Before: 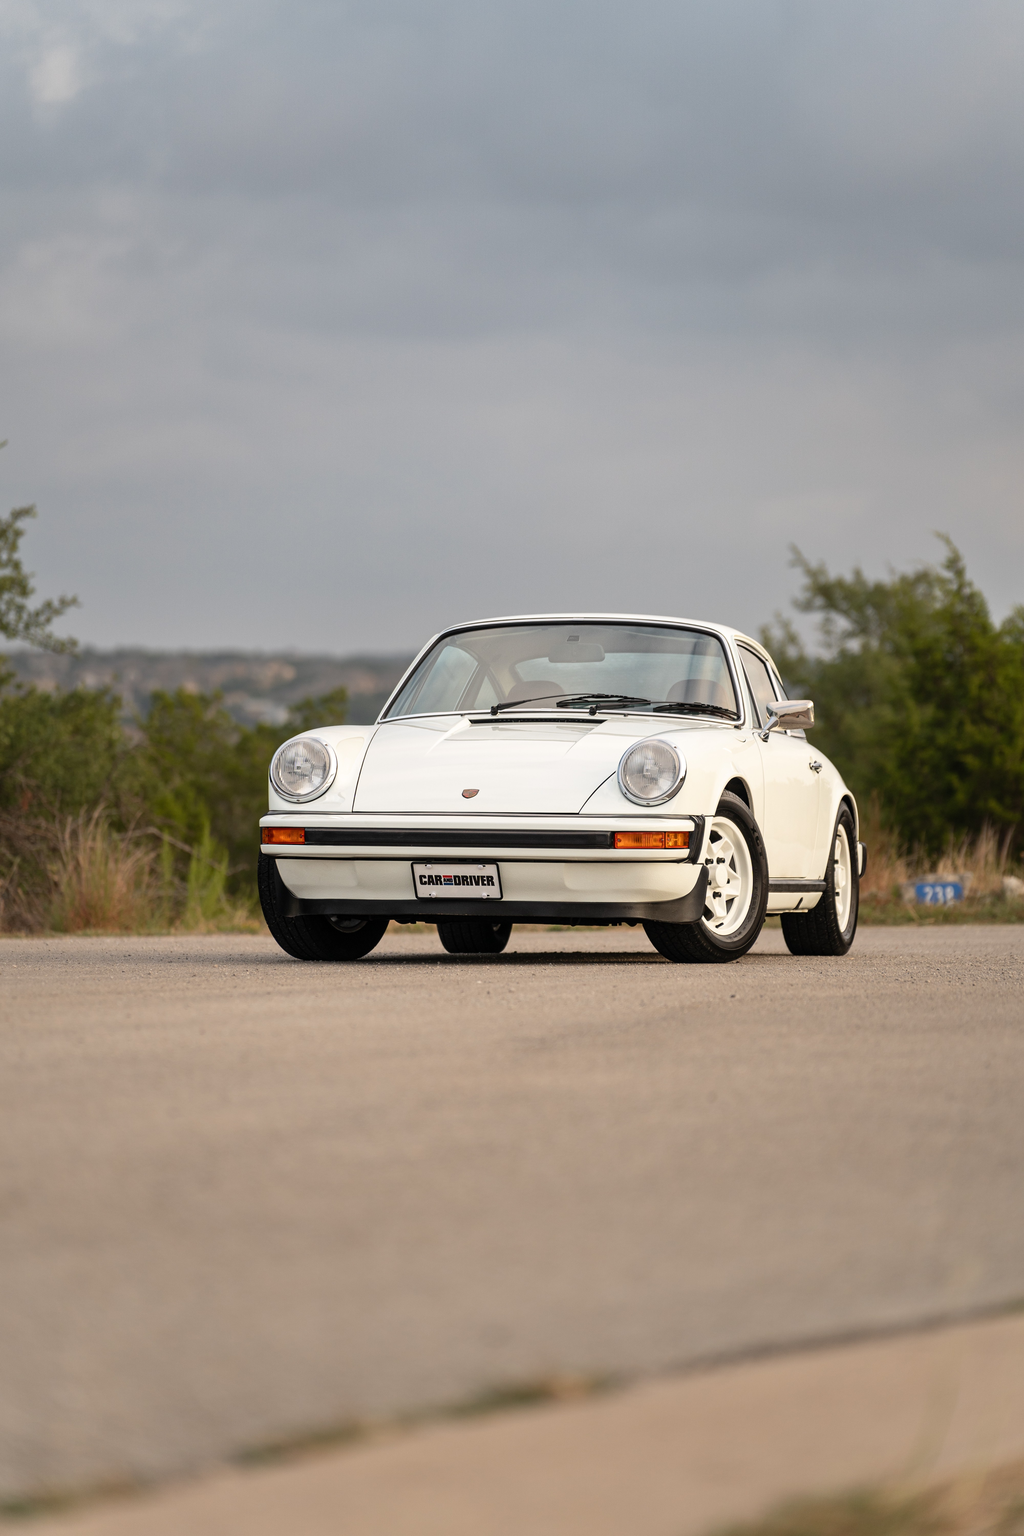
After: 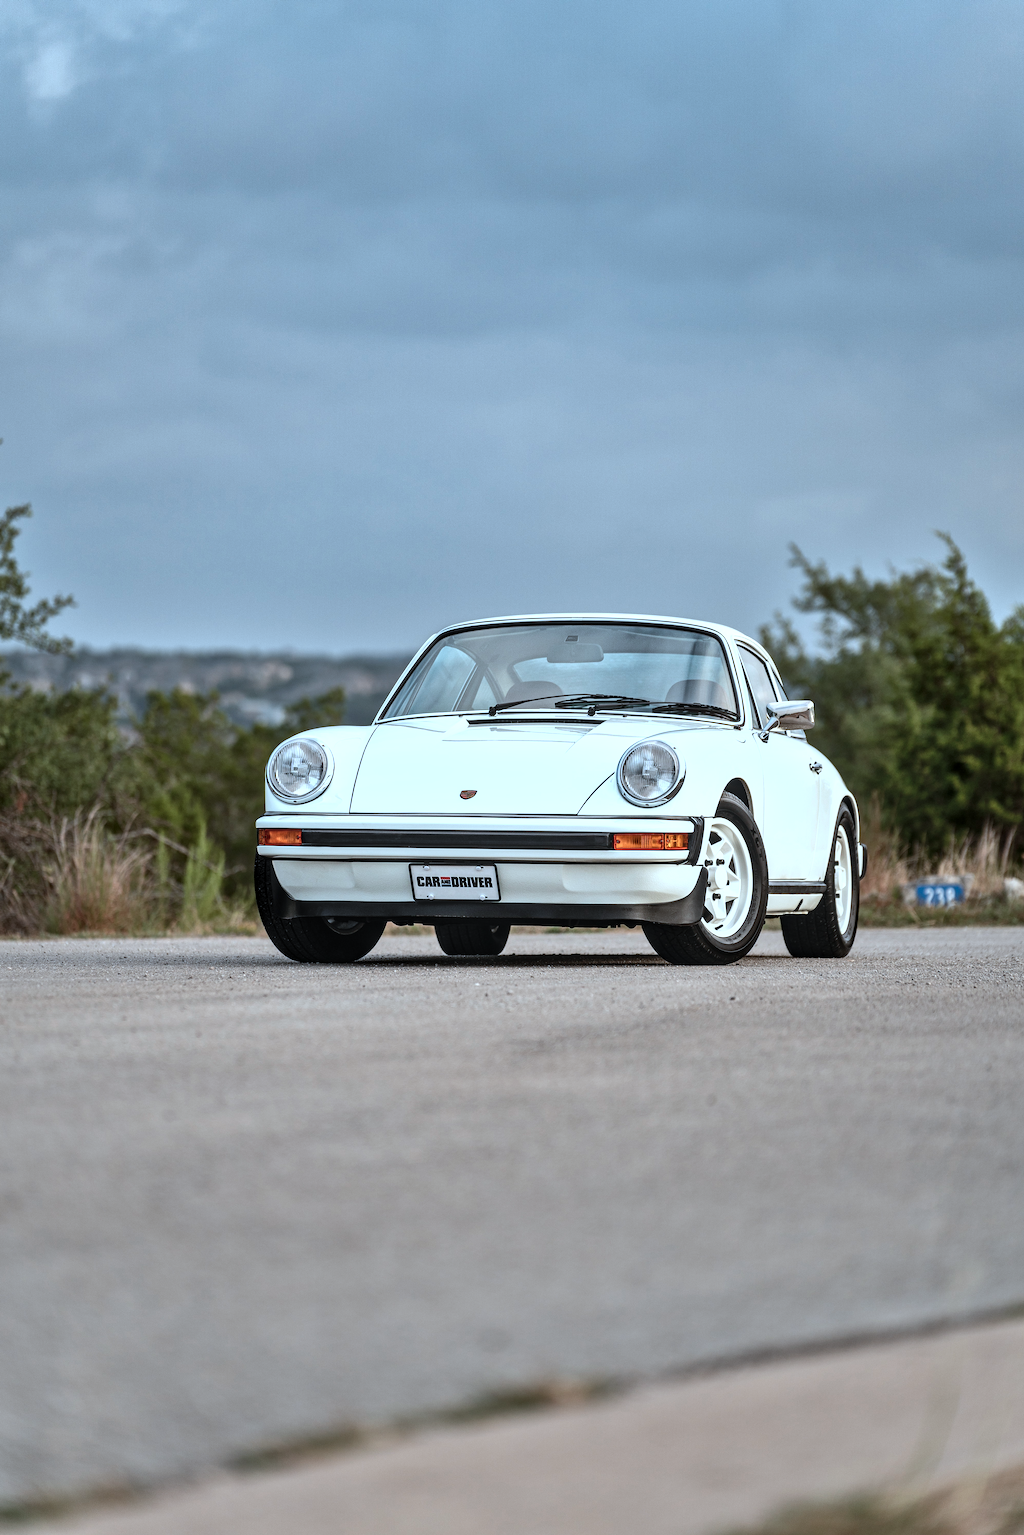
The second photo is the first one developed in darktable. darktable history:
color correction: highlights a* -9.37, highlights b* -22.4
shadows and highlights: low approximation 0.01, soften with gaussian
crop and rotate: left 0.532%, top 0.289%, bottom 0.33%
sharpen: amount 0.213
contrast brightness saturation: contrast 0.006, saturation -0.062
local contrast: detail 130%
tone equalizer: -8 EV -0.392 EV, -7 EV -0.378 EV, -6 EV -0.33 EV, -5 EV -0.227 EV, -3 EV 0.2 EV, -2 EV 0.349 EV, -1 EV 0.38 EV, +0 EV 0.442 EV, edges refinement/feathering 500, mask exposure compensation -1.57 EV, preserve details no
